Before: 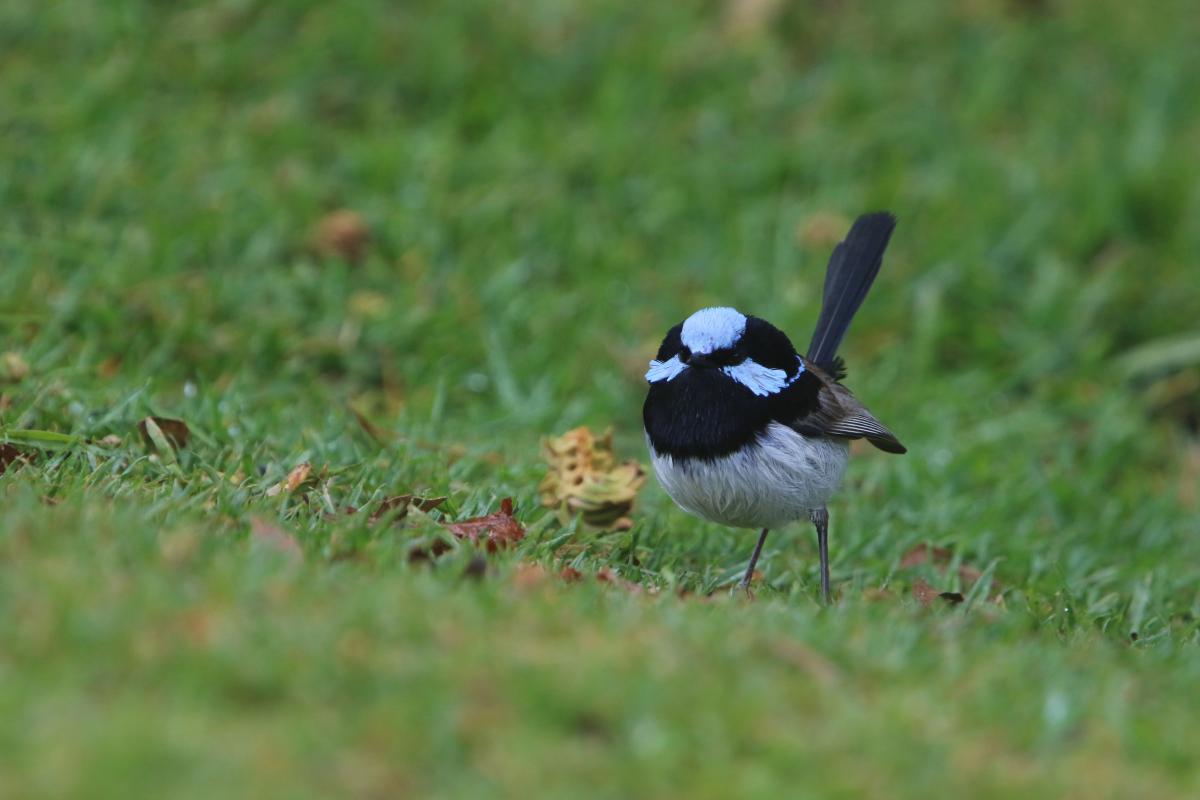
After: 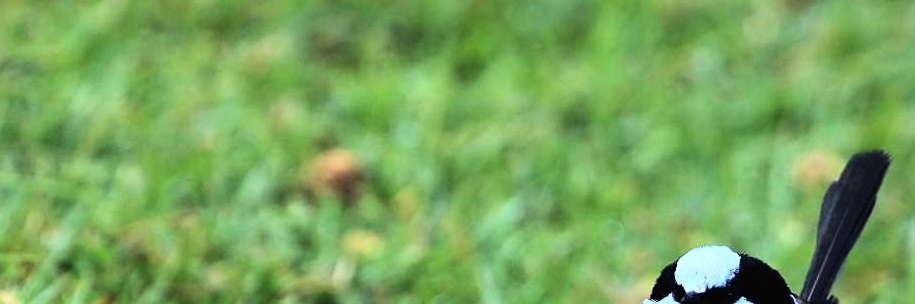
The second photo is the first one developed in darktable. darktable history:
rgb curve: curves: ch0 [(0, 0) (0.21, 0.15) (0.24, 0.21) (0.5, 0.75) (0.75, 0.96) (0.89, 0.99) (1, 1)]; ch1 [(0, 0.02) (0.21, 0.13) (0.25, 0.2) (0.5, 0.67) (0.75, 0.9) (0.89, 0.97) (1, 1)]; ch2 [(0, 0.02) (0.21, 0.13) (0.25, 0.2) (0.5, 0.67) (0.75, 0.9) (0.89, 0.97) (1, 1)], compensate middle gray true
crop: left 0.579%, top 7.627%, right 23.167%, bottom 54.275%
sharpen: radius 1.864, amount 0.398, threshold 1.271
white balance: emerald 1
